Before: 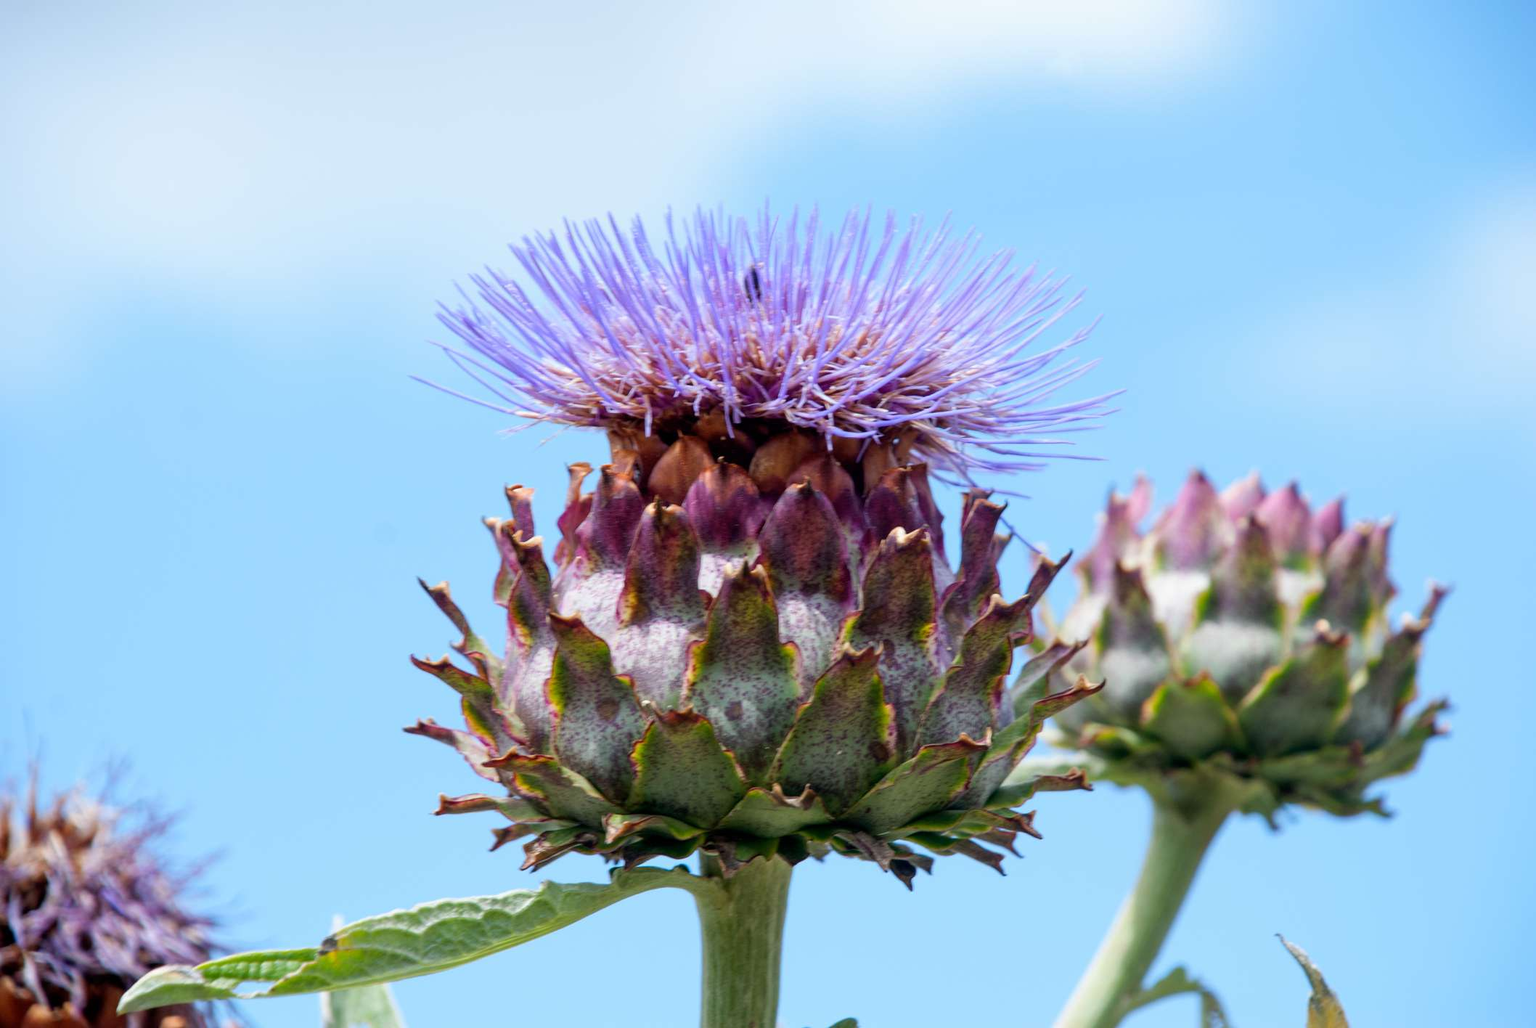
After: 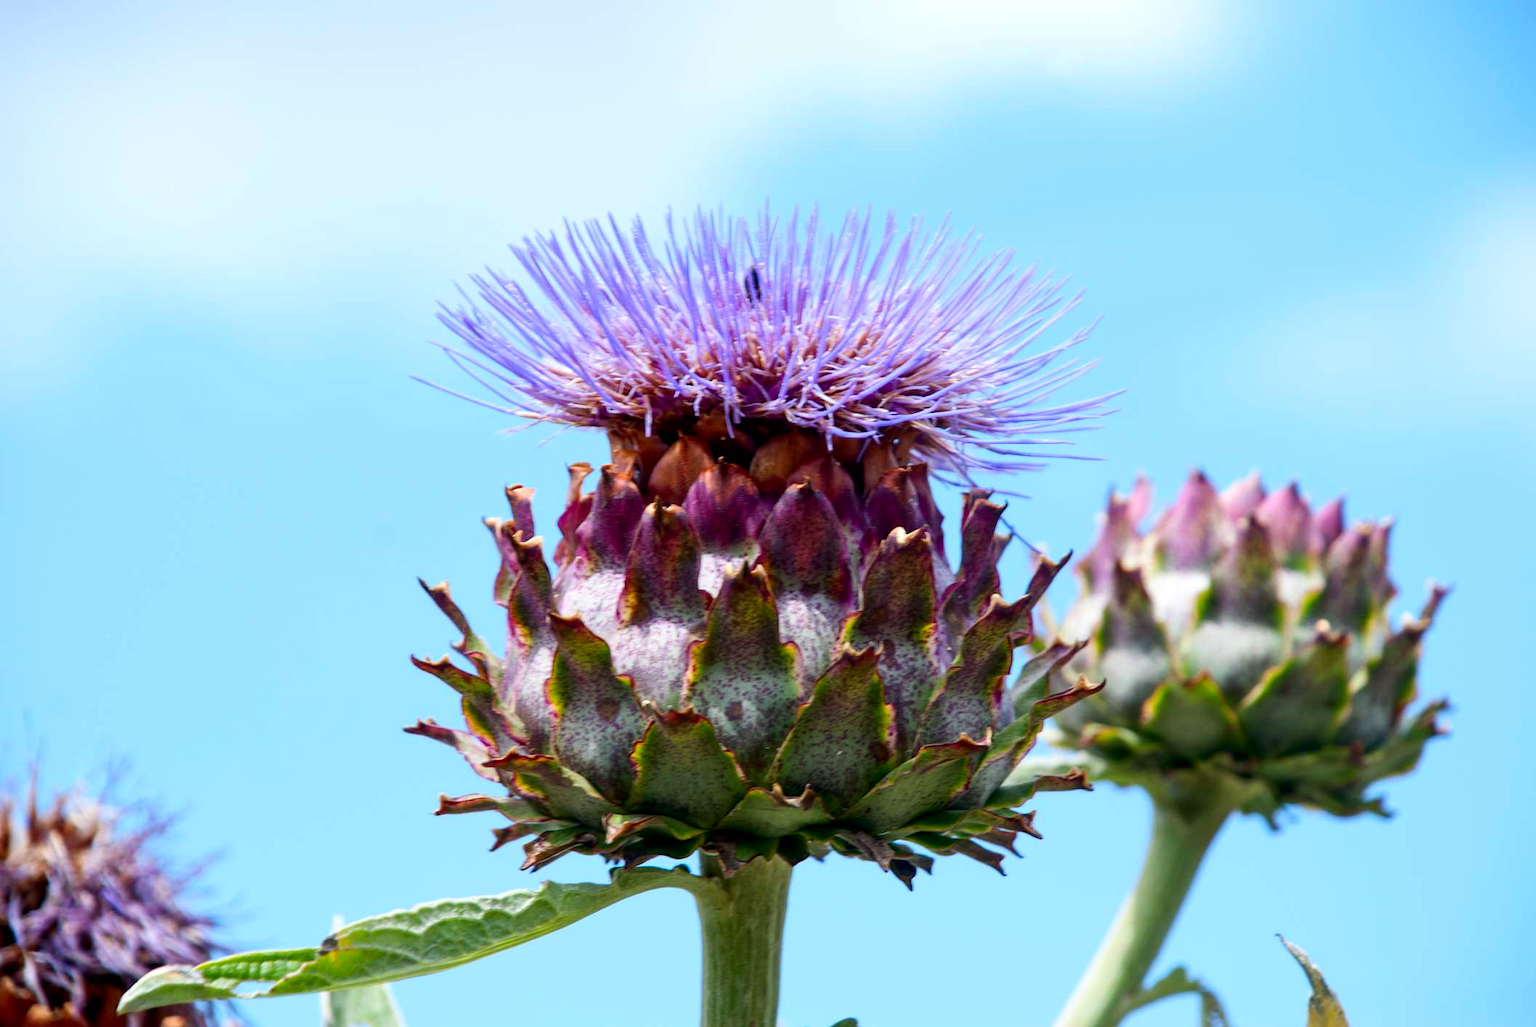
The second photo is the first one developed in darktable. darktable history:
levels: mode automatic, black 0.023%, white 99.97%, levels [0.062, 0.494, 0.925]
contrast brightness saturation: contrast 0.13, brightness -0.05, saturation 0.16
